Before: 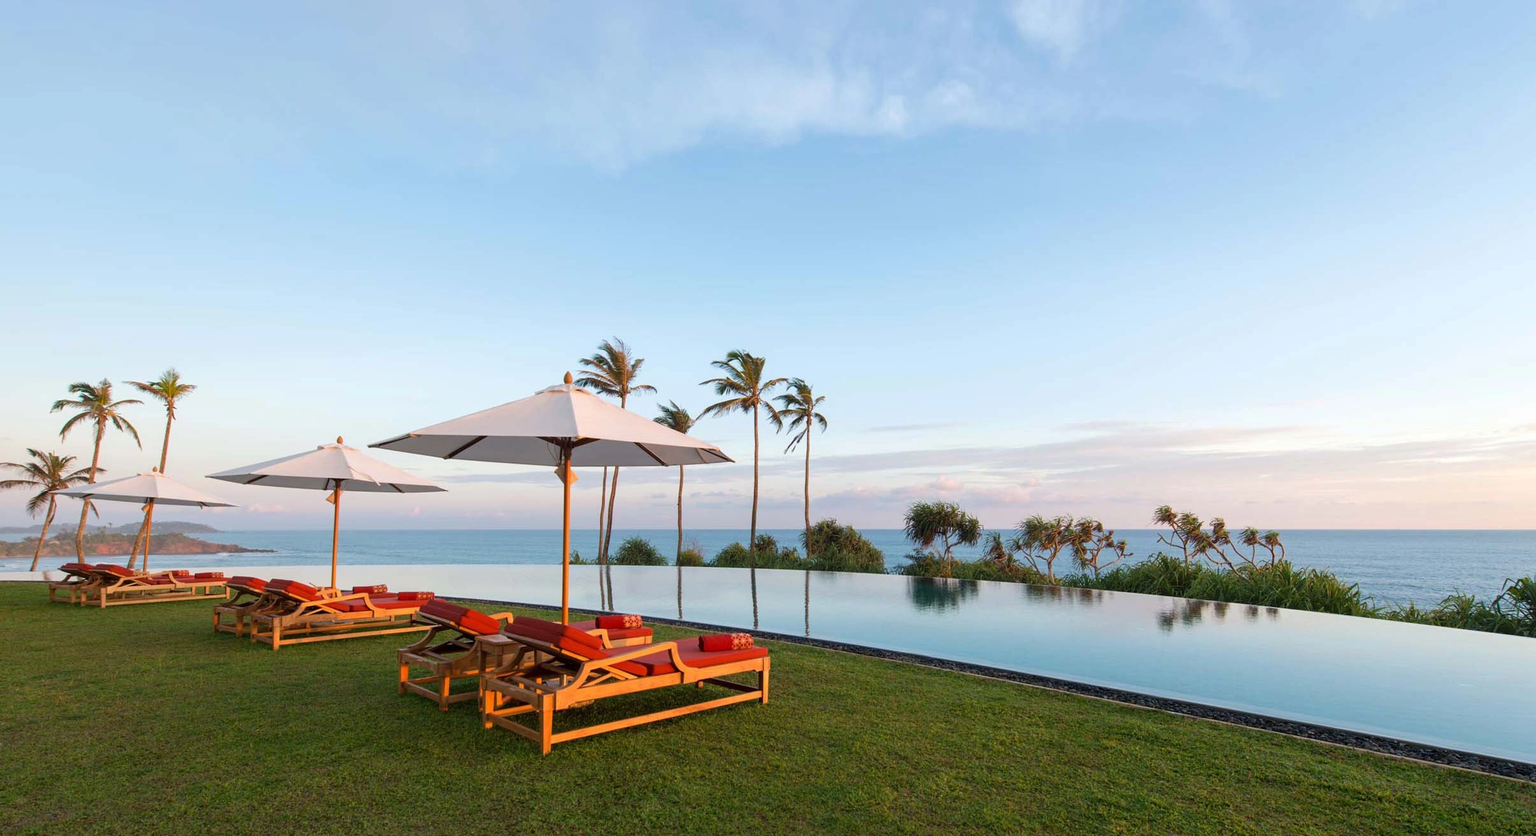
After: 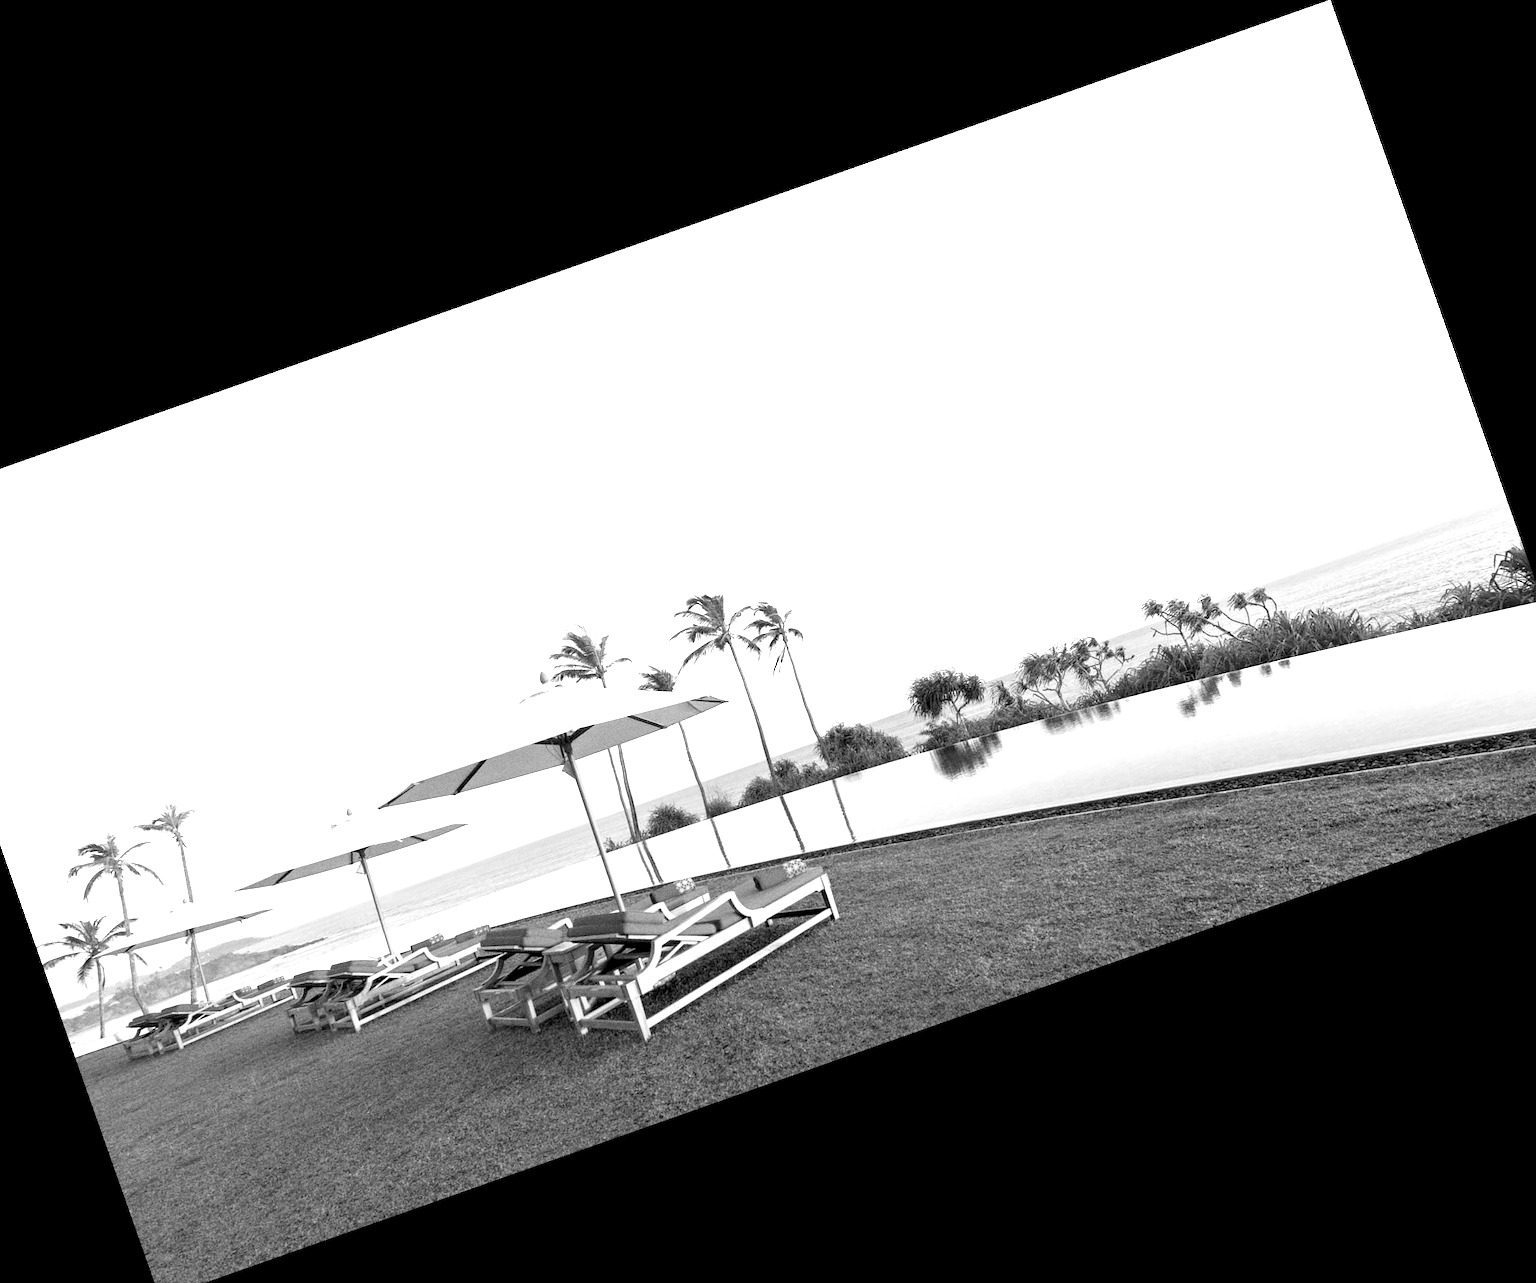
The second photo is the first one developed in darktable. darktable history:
color balance: lift [1, 1, 0.999, 1.001], gamma [1, 1.003, 1.005, 0.995], gain [1, 0.992, 0.988, 1.012], contrast 5%, output saturation 110%
crop and rotate: angle 19.43°, left 6.812%, right 4.125%, bottom 1.087%
exposure: exposure 1.137 EV, compensate highlight preservation false
rgb levels: levels [[0.01, 0.419, 0.839], [0, 0.5, 1], [0, 0.5, 1]]
grain: coarseness 0.09 ISO, strength 40%
monochrome: a 30.25, b 92.03
